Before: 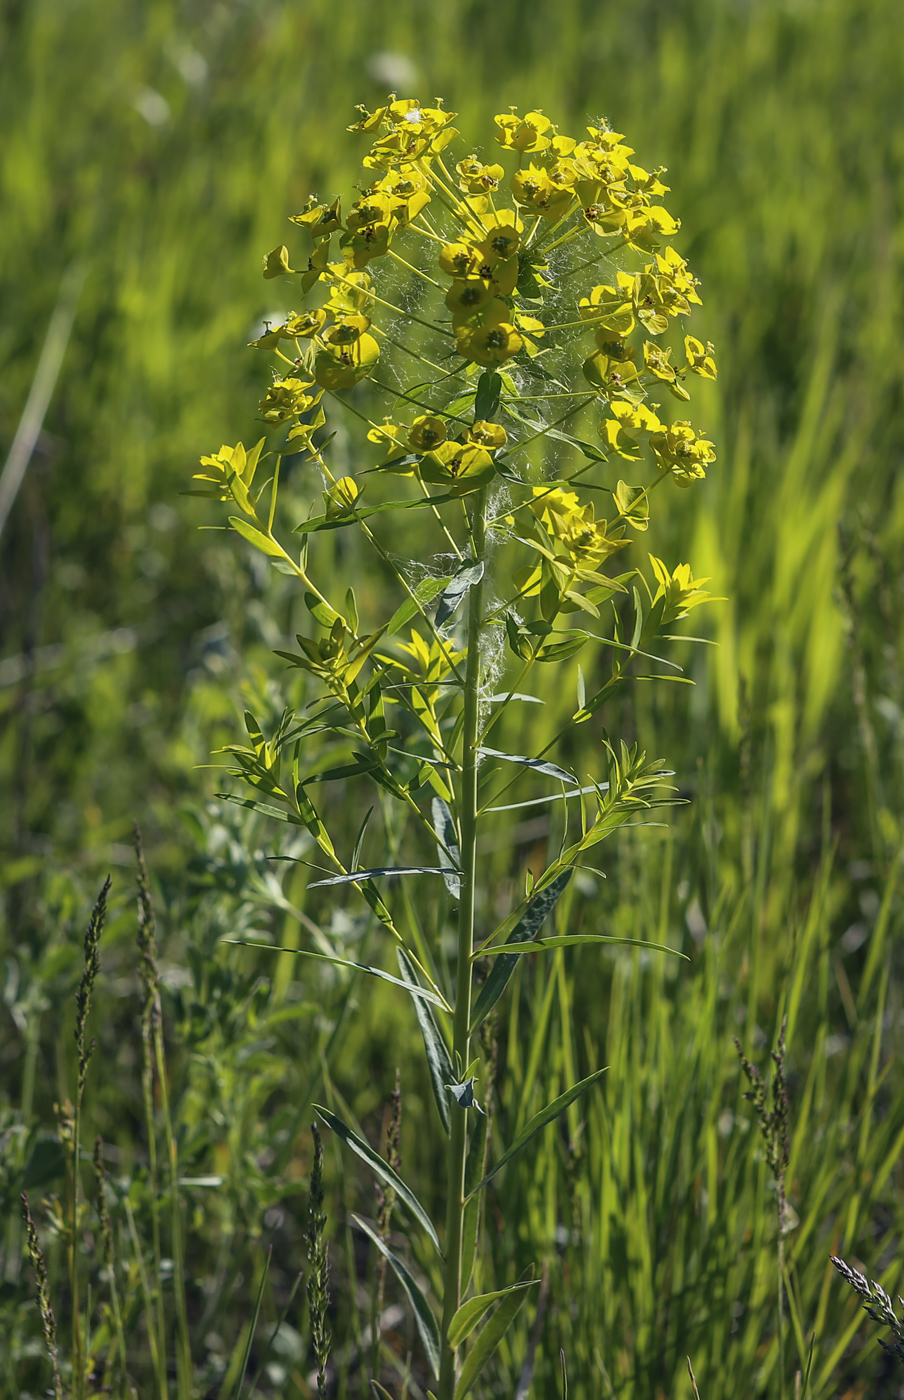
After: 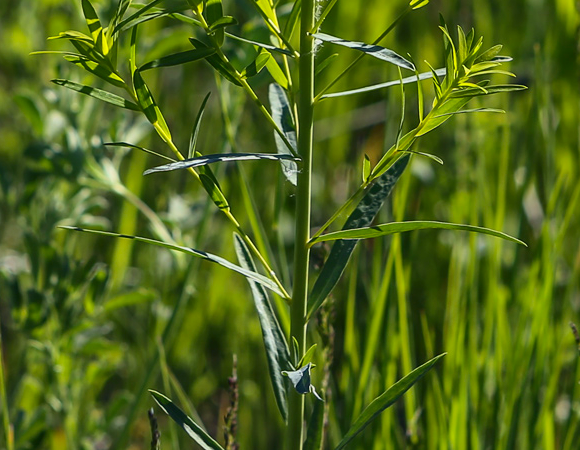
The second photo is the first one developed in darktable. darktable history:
contrast brightness saturation: contrast 0.162, saturation 0.332
shadows and highlights: radius 119.32, shadows 41.66, highlights -61.78, soften with gaussian
crop: left 18.045%, top 51.009%, right 17.686%, bottom 16.802%
